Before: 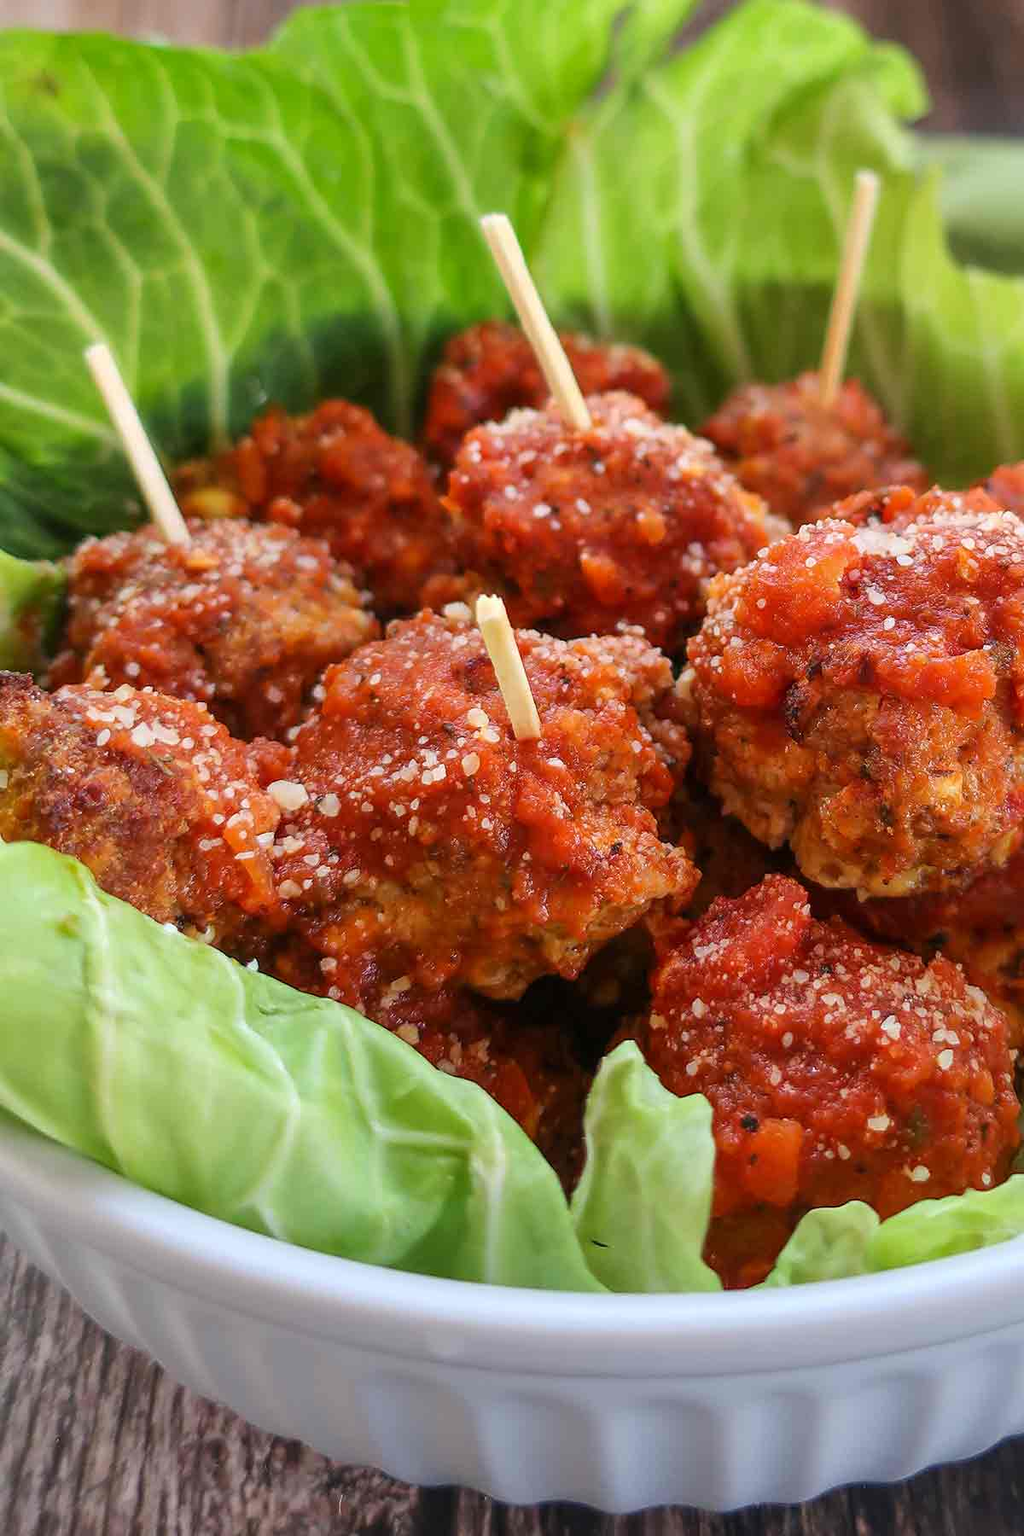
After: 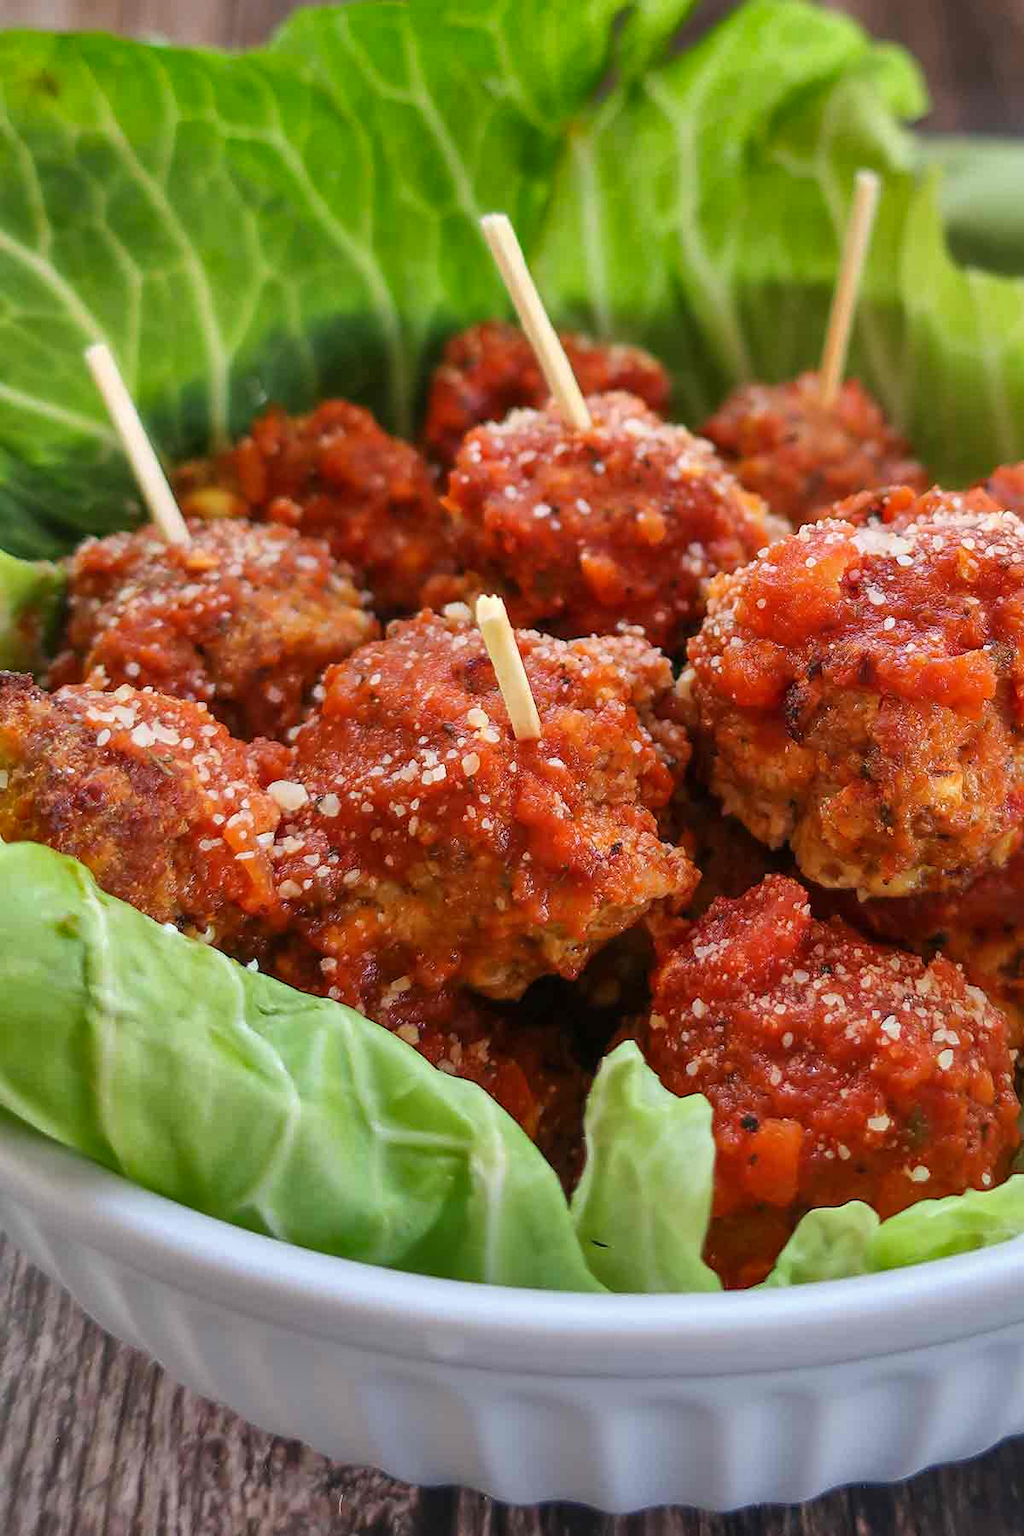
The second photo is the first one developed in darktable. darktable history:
shadows and highlights: shadows 18.6, highlights -84.34, soften with gaussian
